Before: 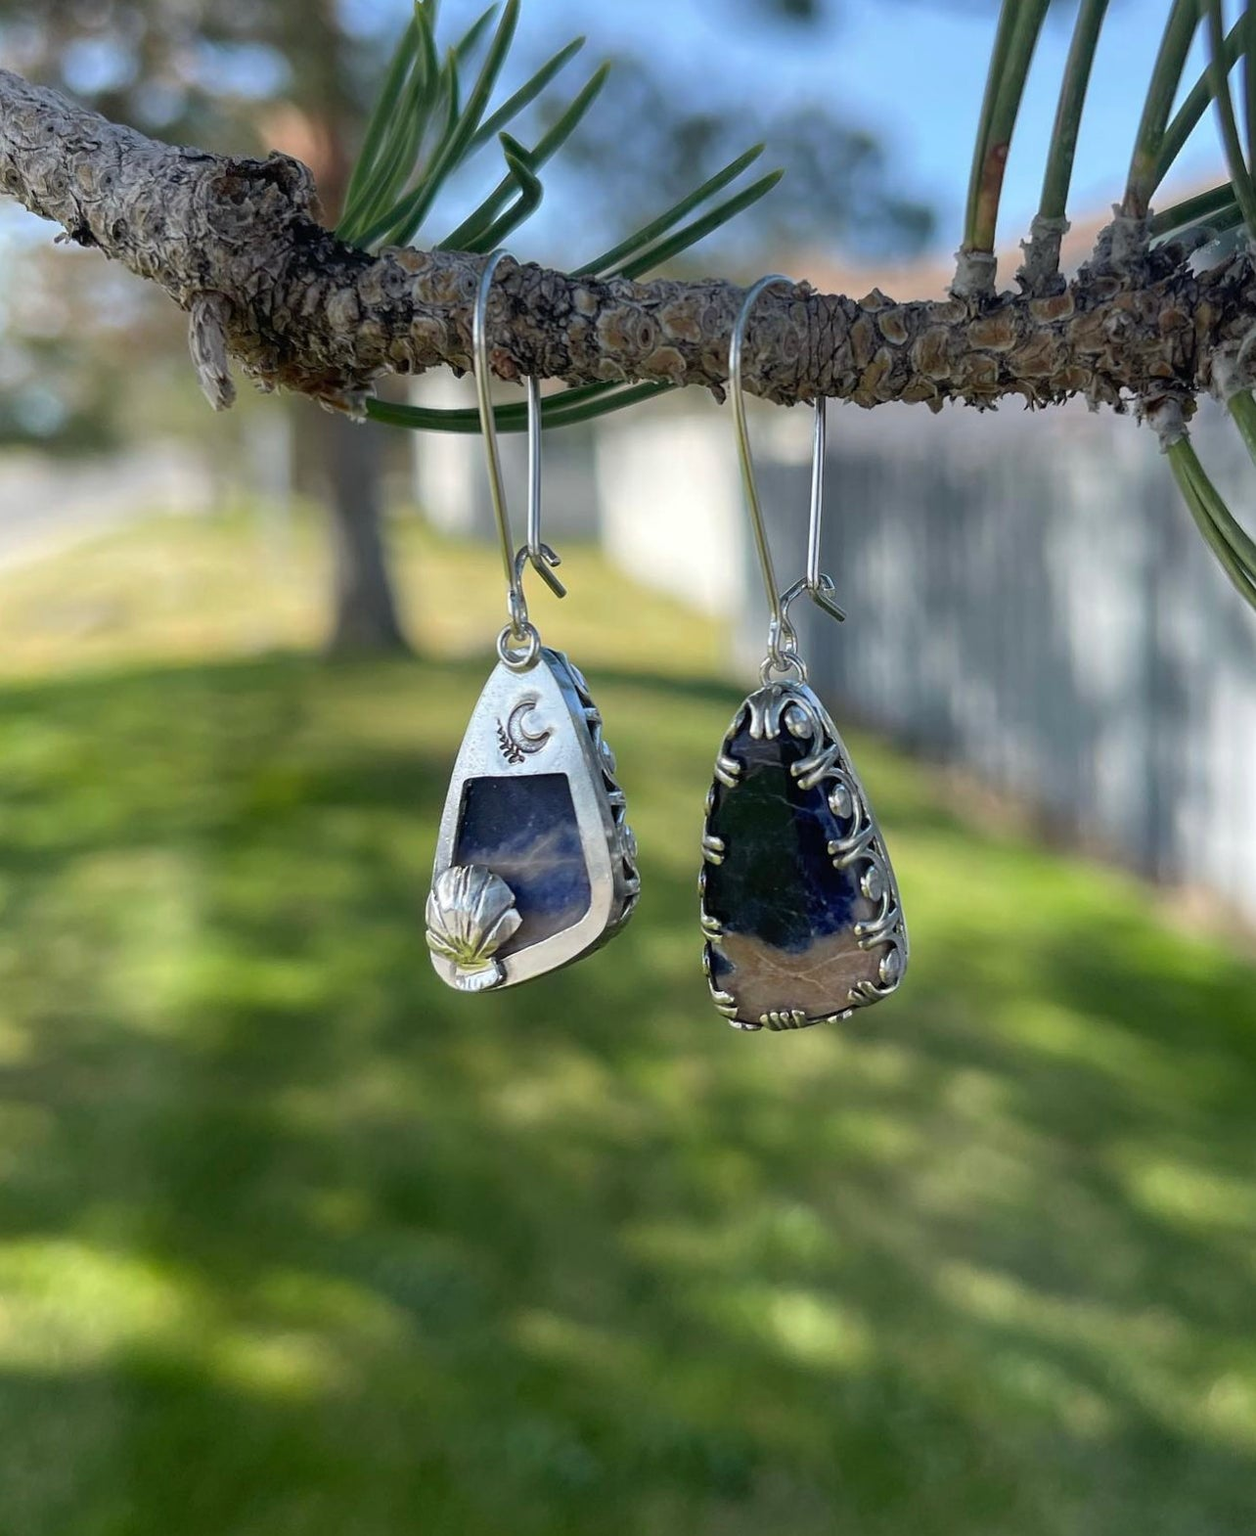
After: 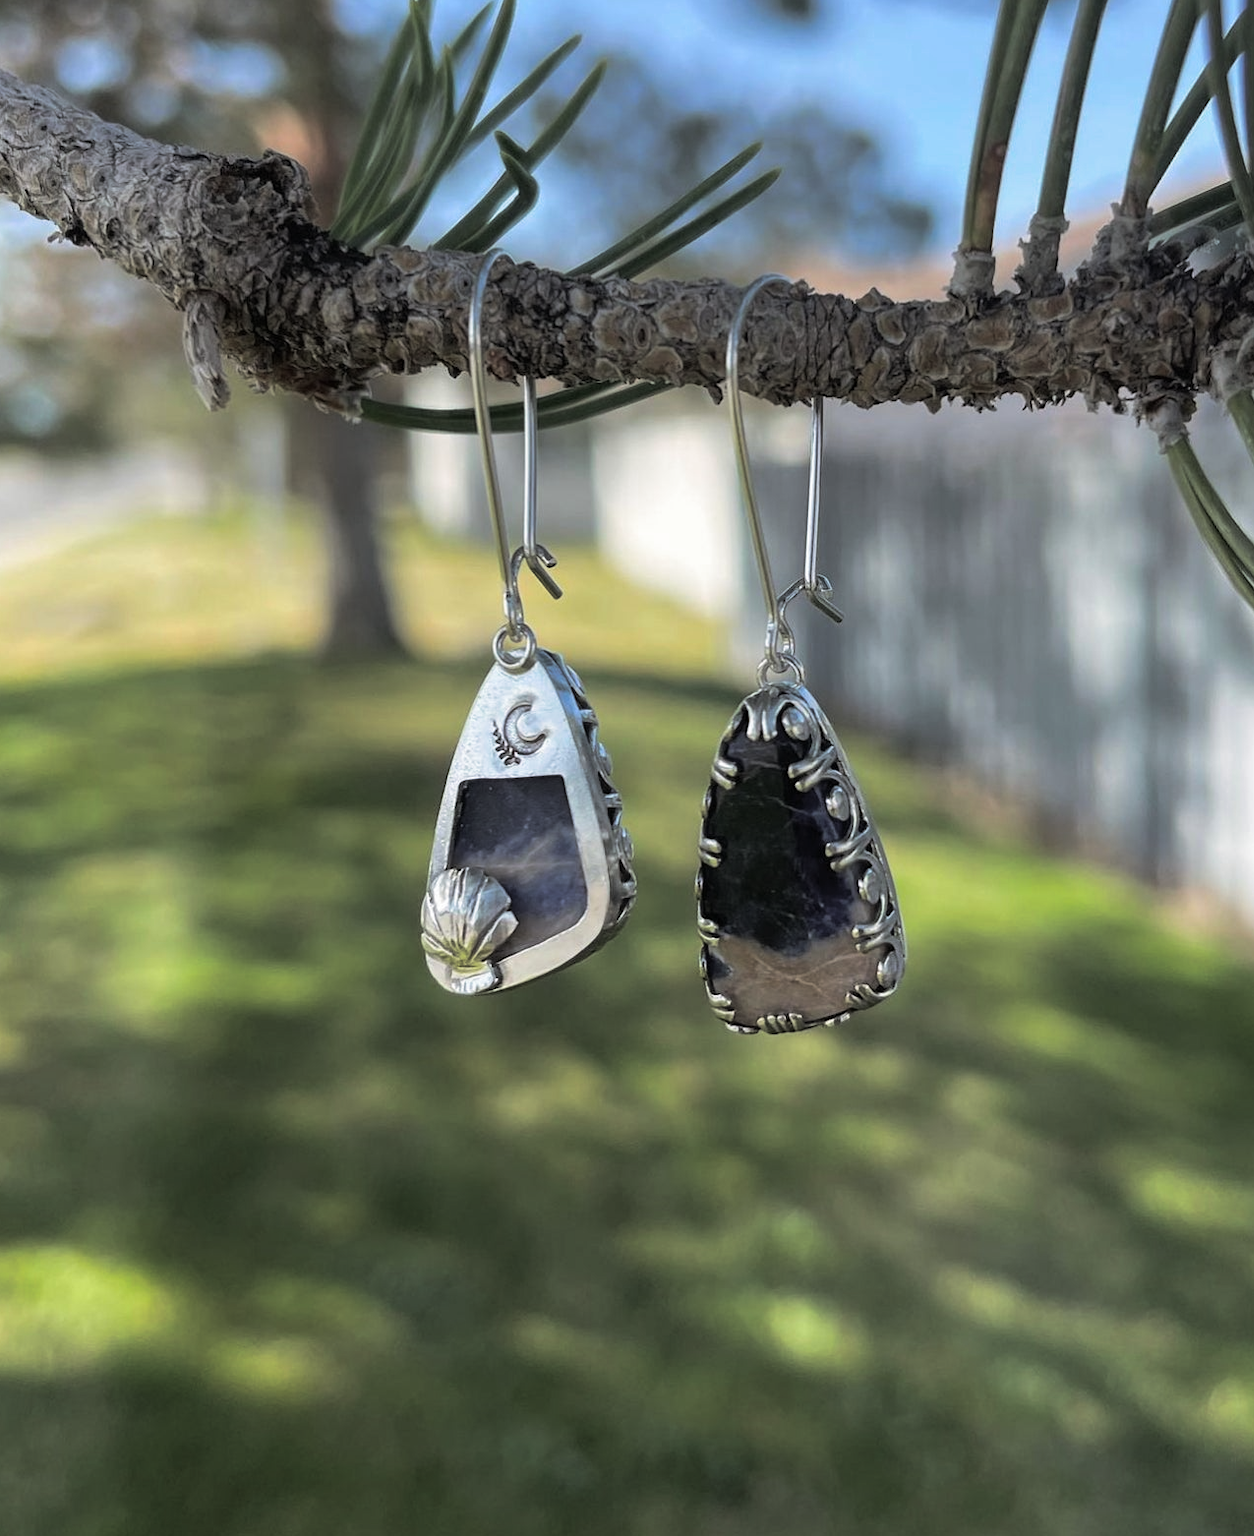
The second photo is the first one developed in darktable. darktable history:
crop and rotate: left 0.614%, top 0.179%, bottom 0.309%
split-toning: shadows › hue 36°, shadows › saturation 0.05, highlights › hue 10.8°, highlights › saturation 0.15, compress 40%
